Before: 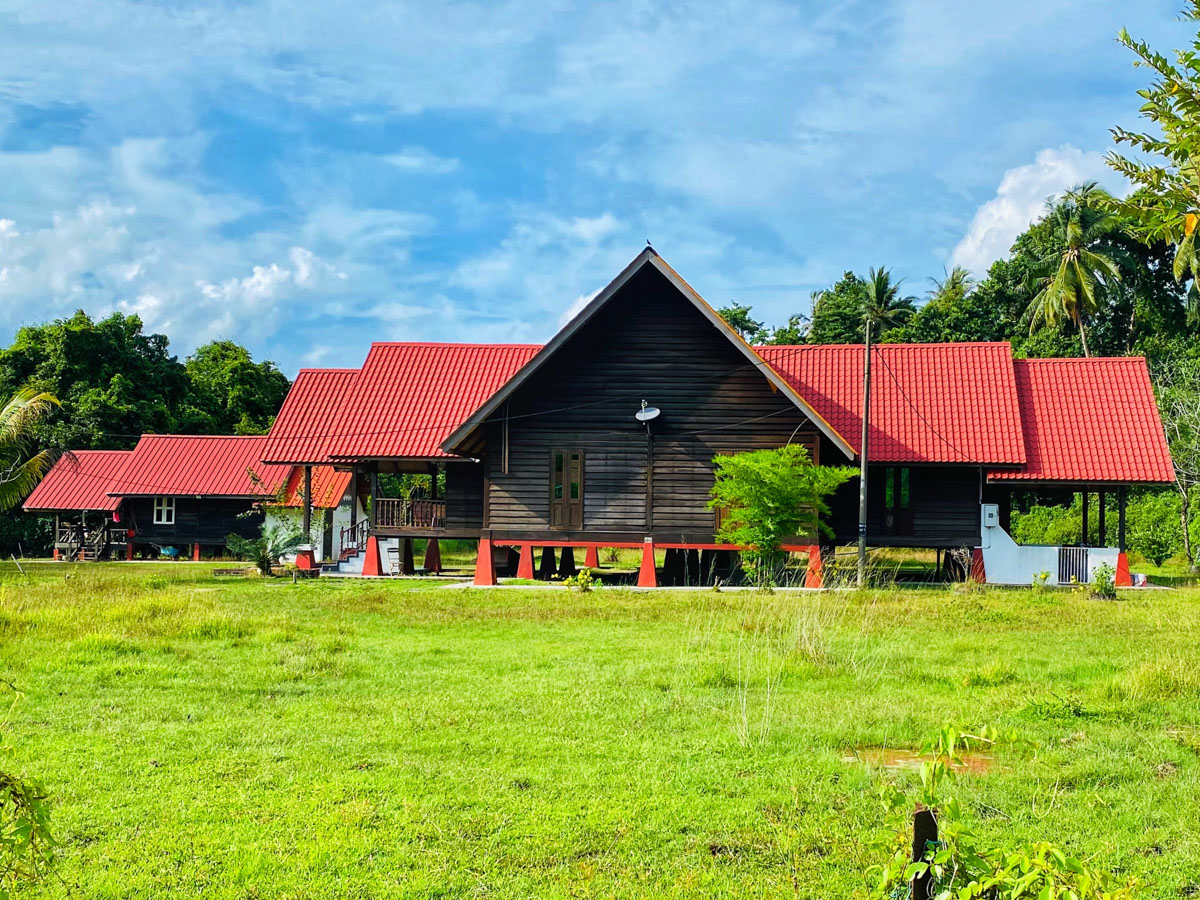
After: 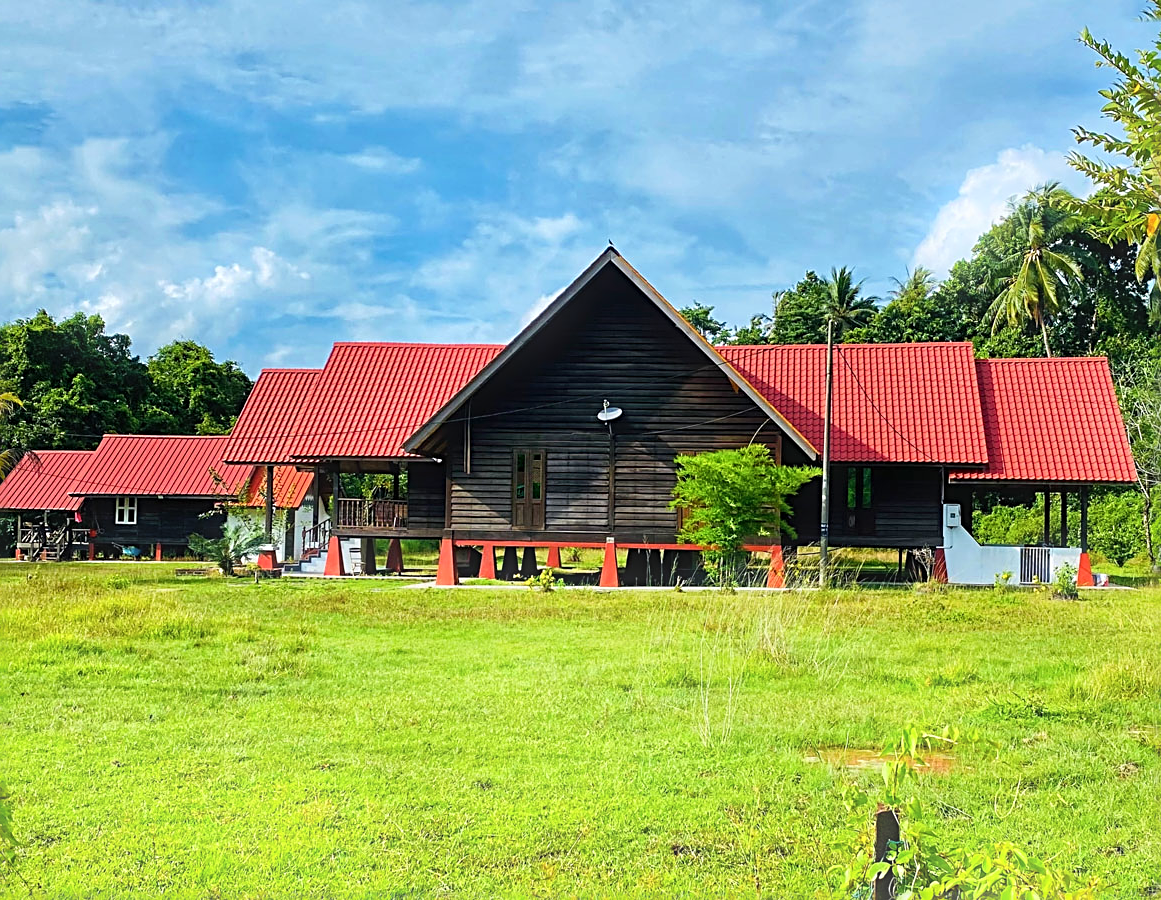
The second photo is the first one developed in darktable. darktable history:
sharpen: radius 3.119
crop and rotate: left 3.238%
bloom: size 5%, threshold 95%, strength 15%
